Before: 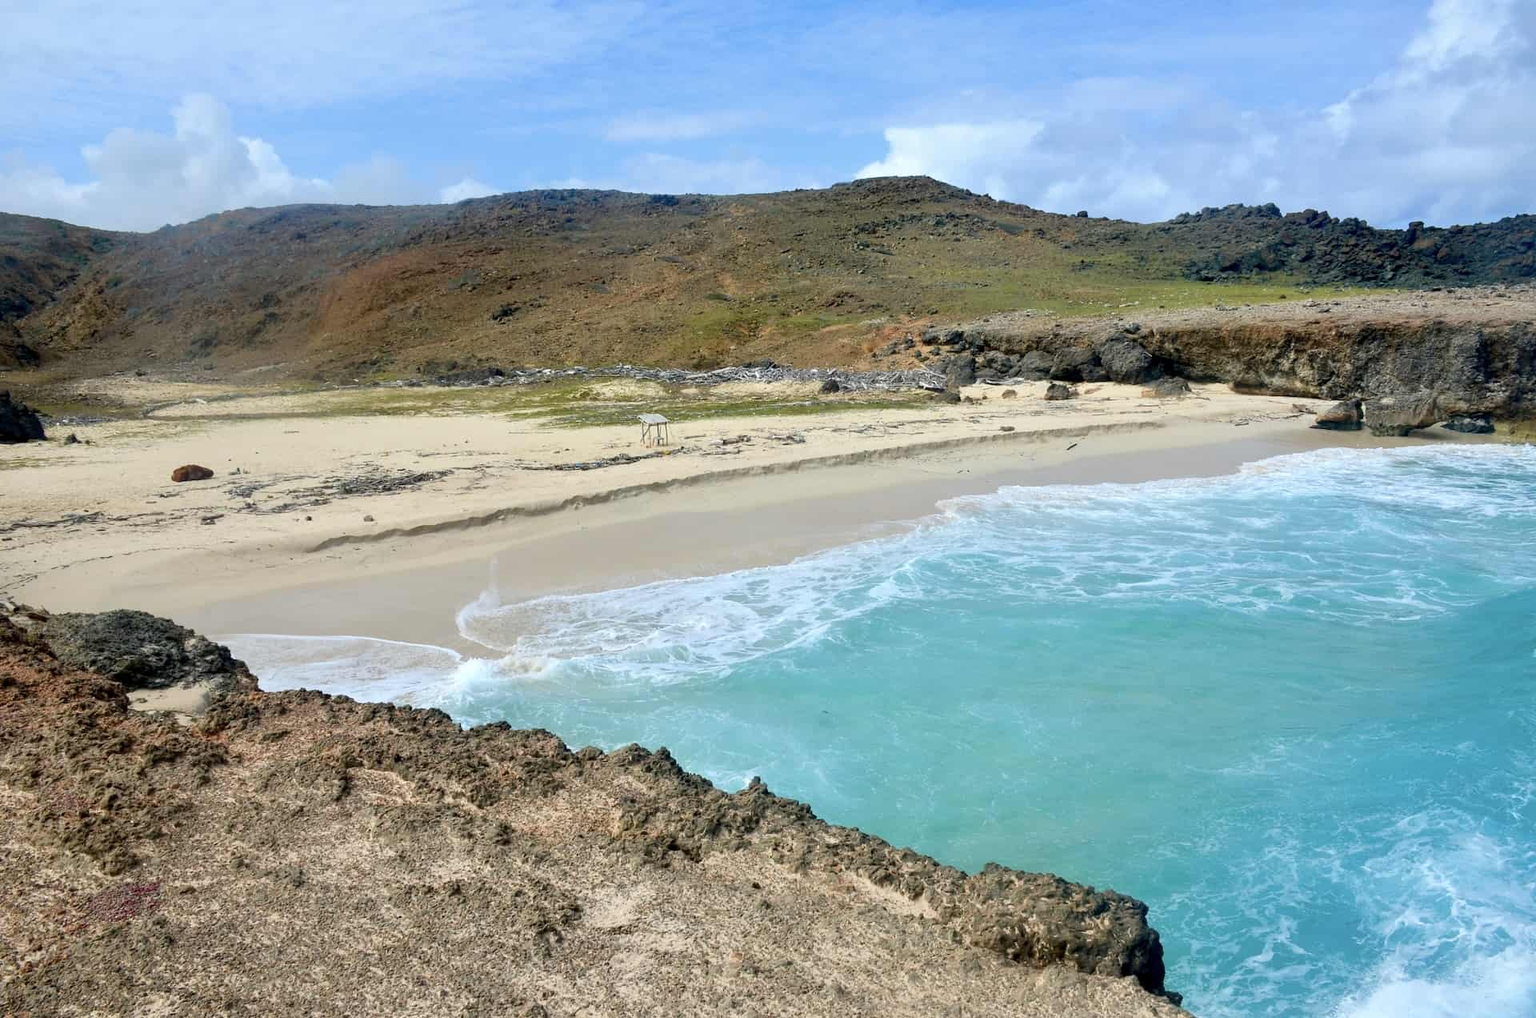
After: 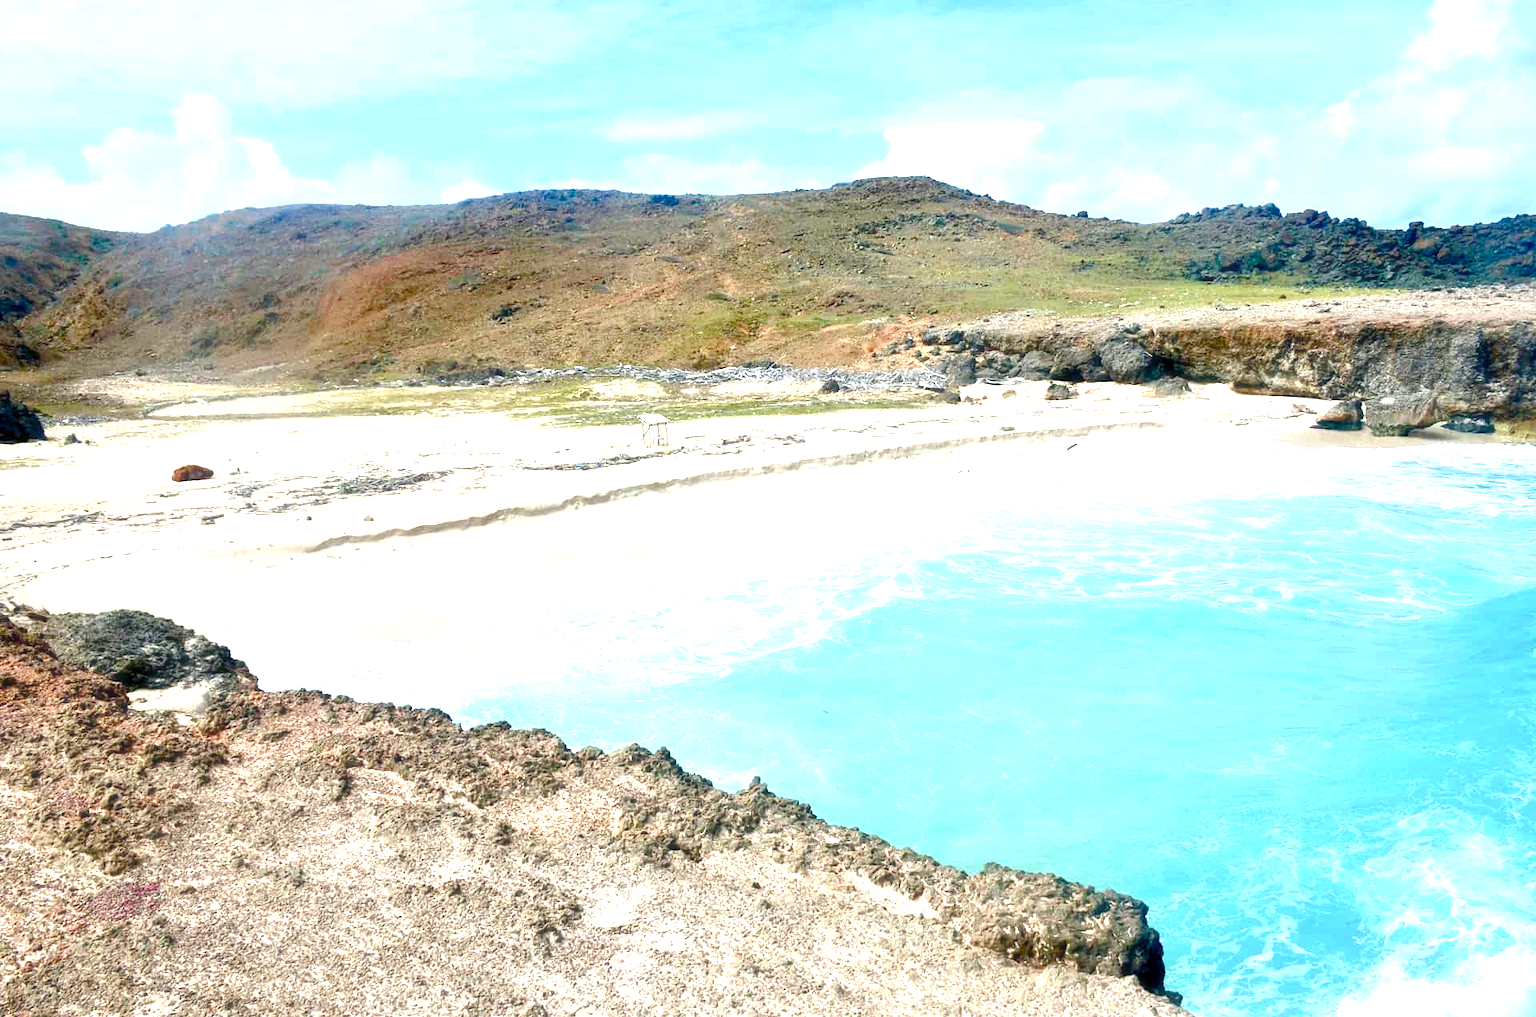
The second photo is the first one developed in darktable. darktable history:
color zones: curves: ch0 [(0, 0.5) (0.143, 0.5) (0.286, 0.5) (0.429, 0.5) (0.62, 0.489) (0.714, 0.445) (0.844, 0.496) (1, 0.5)]; ch1 [(0, 0.5) (0.143, 0.5) (0.286, 0.5) (0.429, 0.5) (0.571, 0.5) (0.714, 0.523) (0.857, 0.5) (1, 0.5)]
exposure: black level correction 0.001, exposure 1.301 EV, compensate exposure bias true, compensate highlight preservation false
haze removal: strength -0.083, distance 0.362, compatibility mode true, adaptive false
color balance rgb: perceptual saturation grading › global saturation 20%, perceptual saturation grading › highlights -49.863%, perceptual saturation grading › shadows 25.416%, global vibrance 20%
